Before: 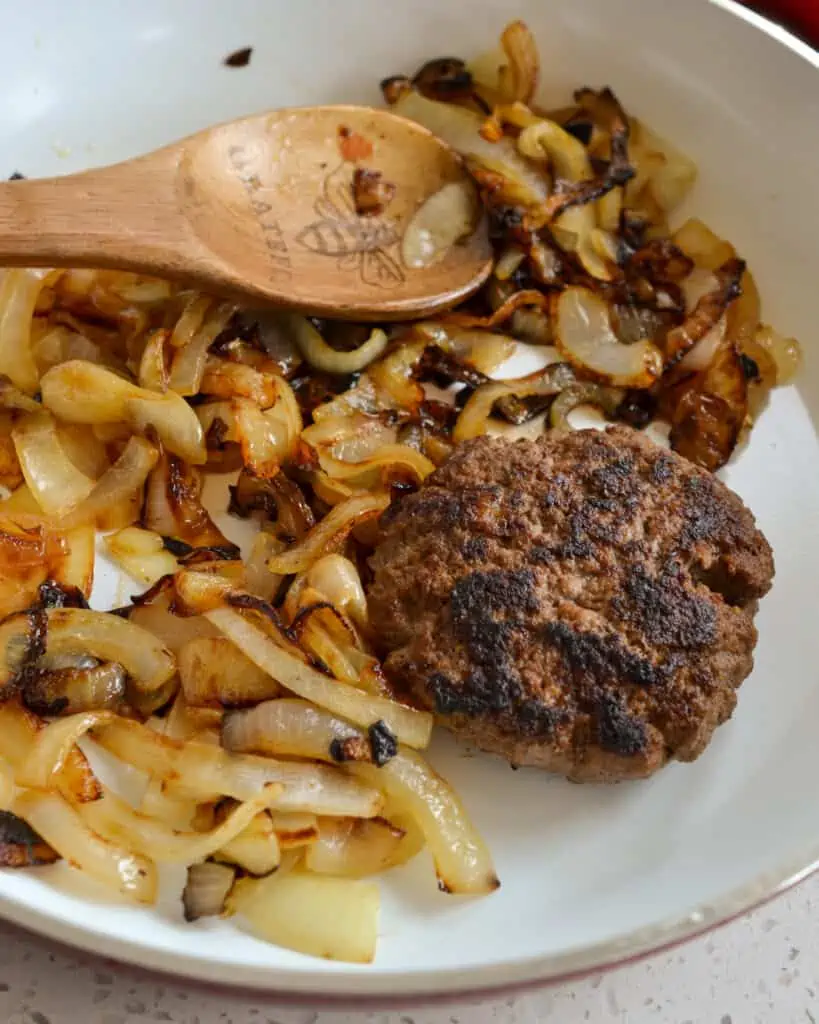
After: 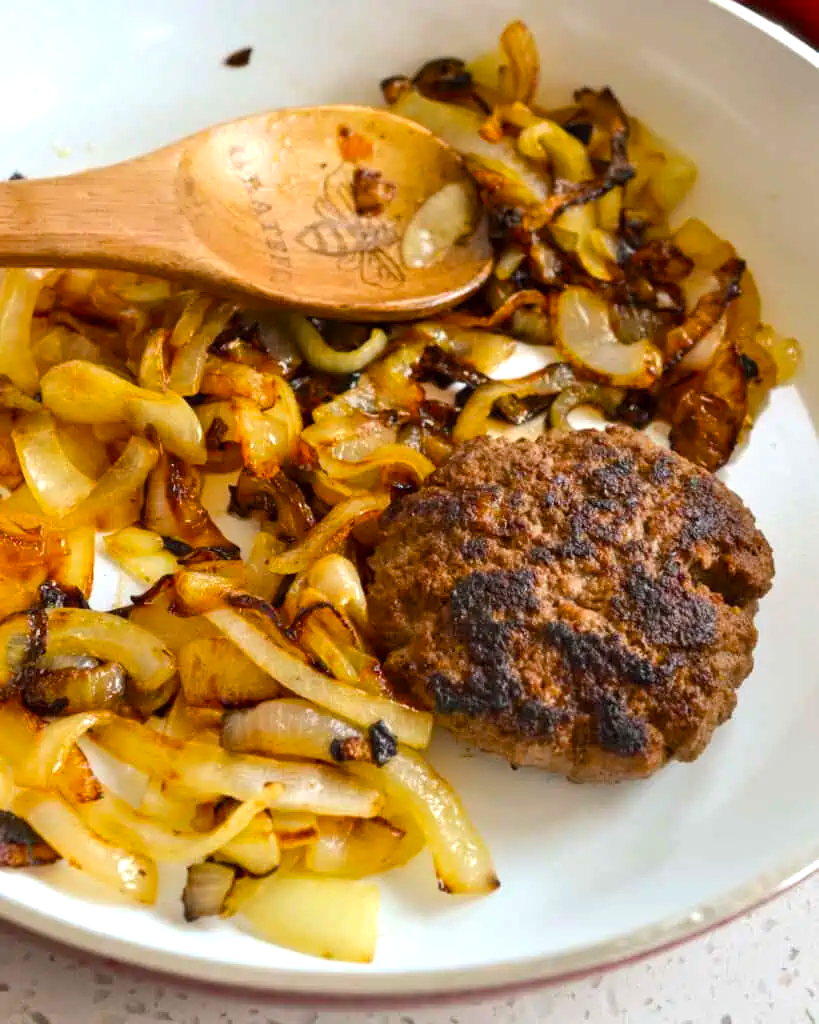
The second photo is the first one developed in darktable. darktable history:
exposure: exposure 0.508 EV, compensate exposure bias true, compensate highlight preservation false
color balance rgb: perceptual saturation grading › global saturation 29.945%
